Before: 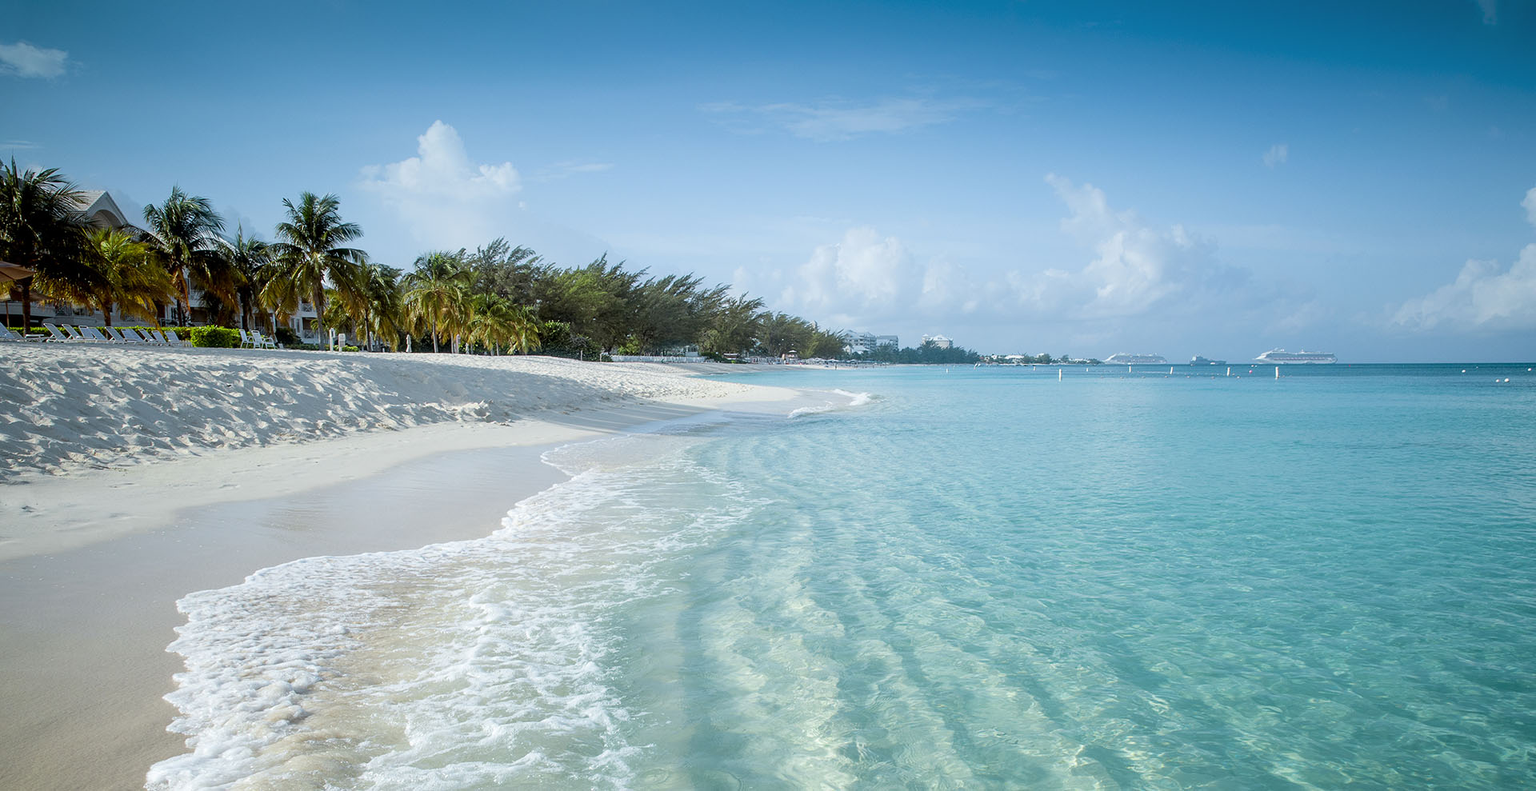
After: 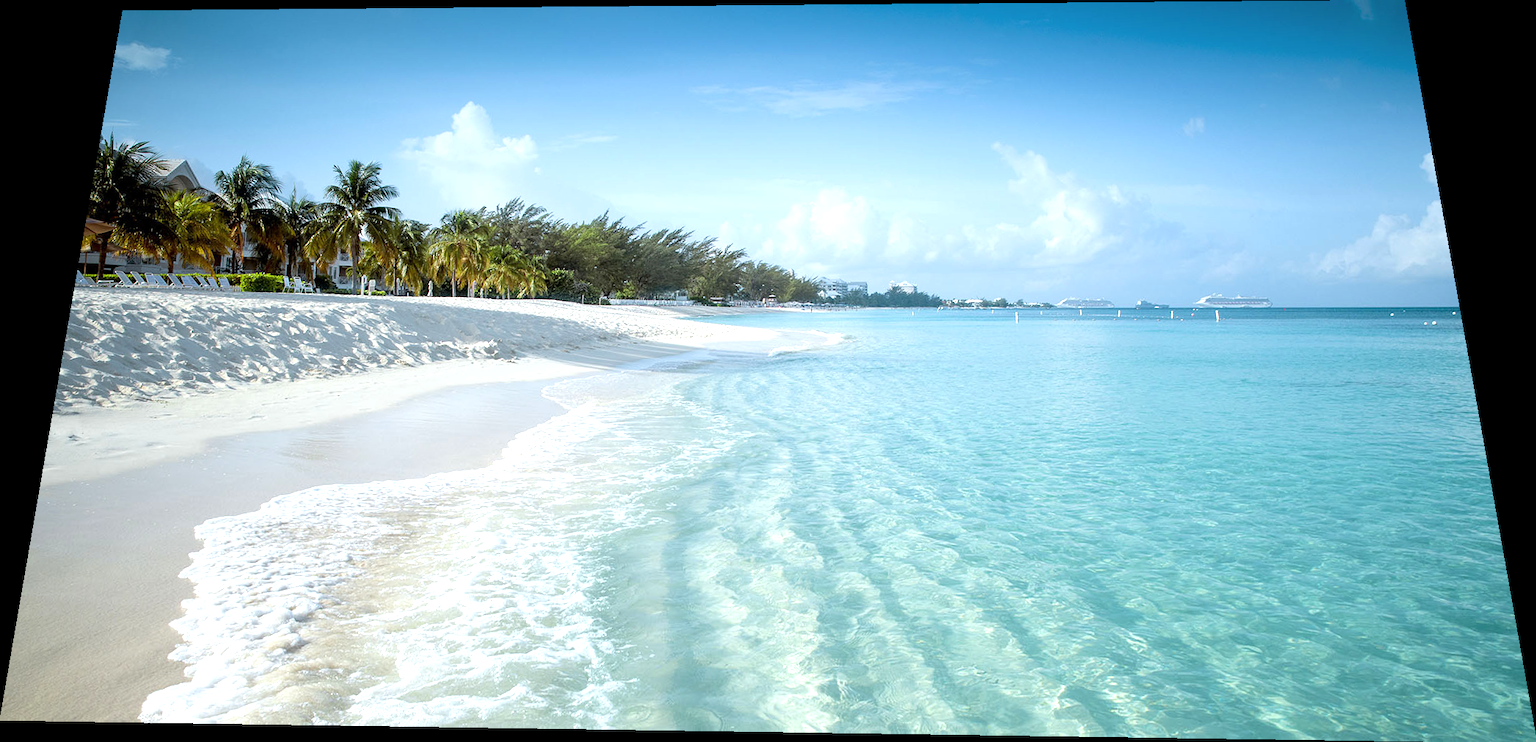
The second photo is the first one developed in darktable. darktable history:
rotate and perspective: rotation 0.128°, lens shift (vertical) -0.181, lens shift (horizontal) -0.044, shear 0.001, automatic cropping off
exposure: exposure 0.6 EV, compensate highlight preservation false
